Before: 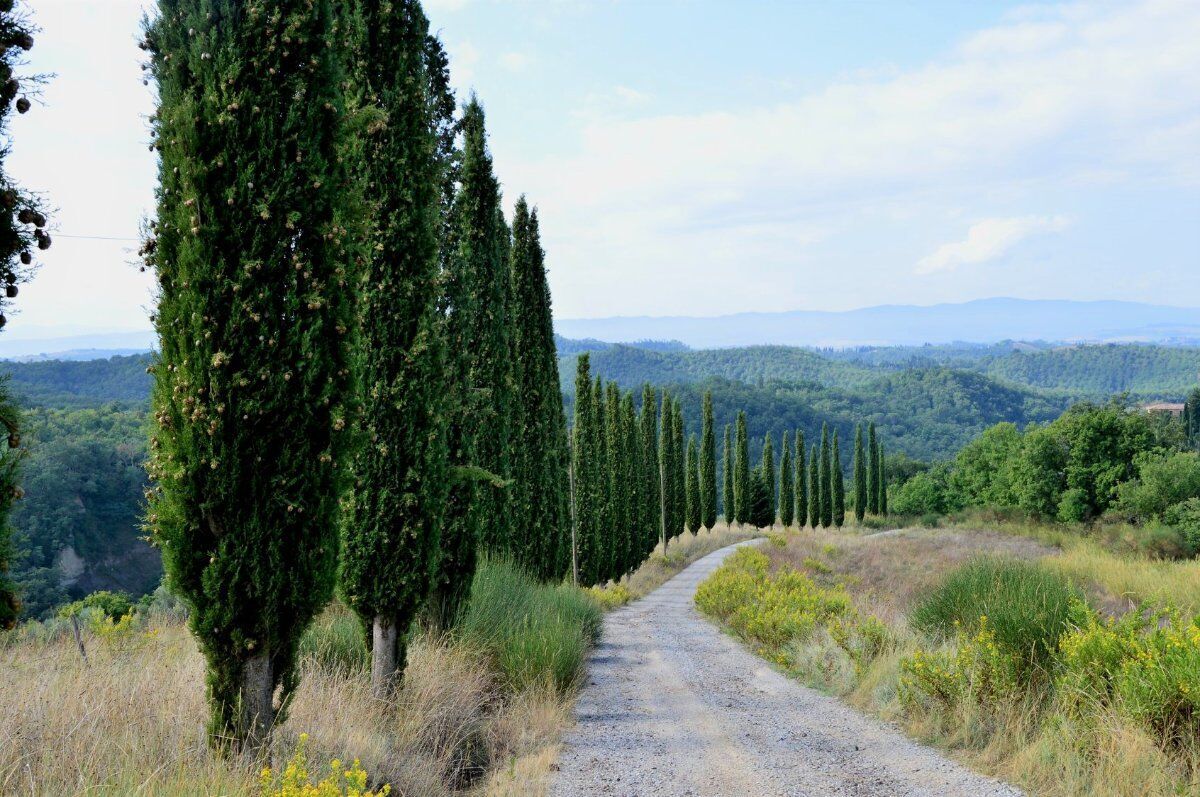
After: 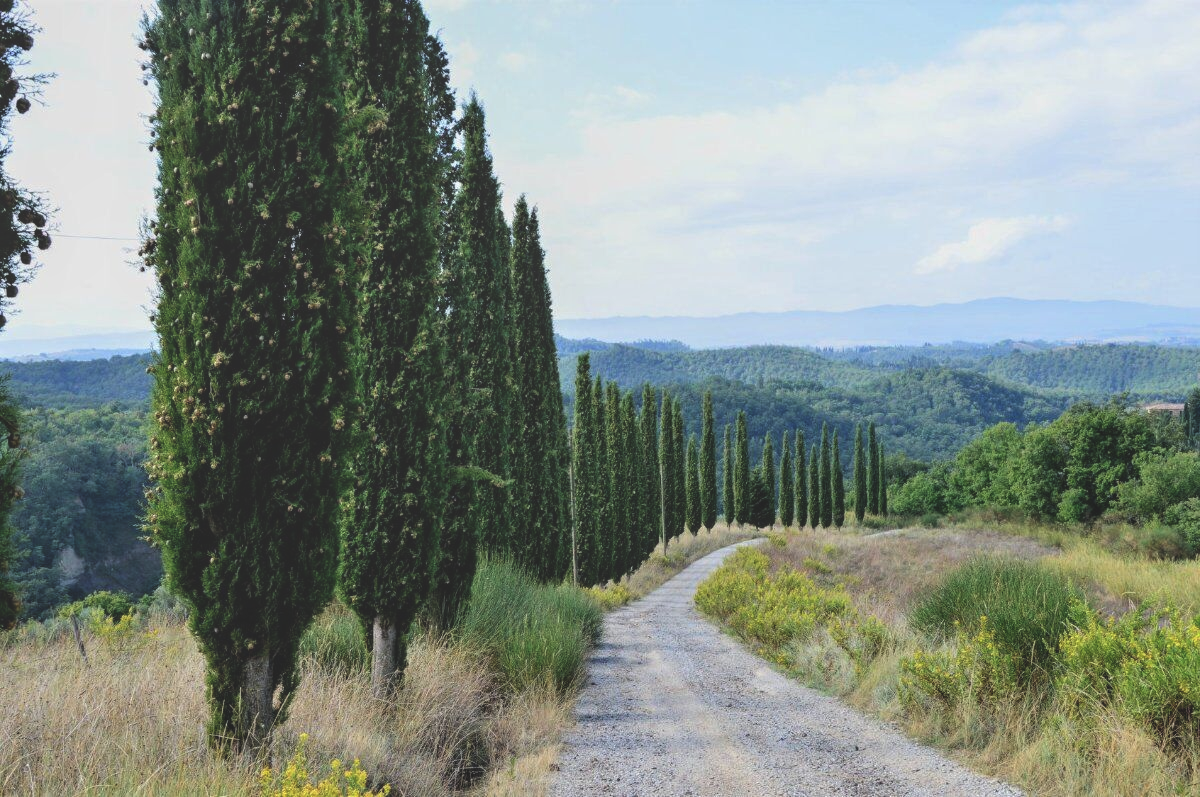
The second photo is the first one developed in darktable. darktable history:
exposure: black level correction -0.026, exposure -0.12 EV, compensate highlight preservation false
local contrast: on, module defaults
